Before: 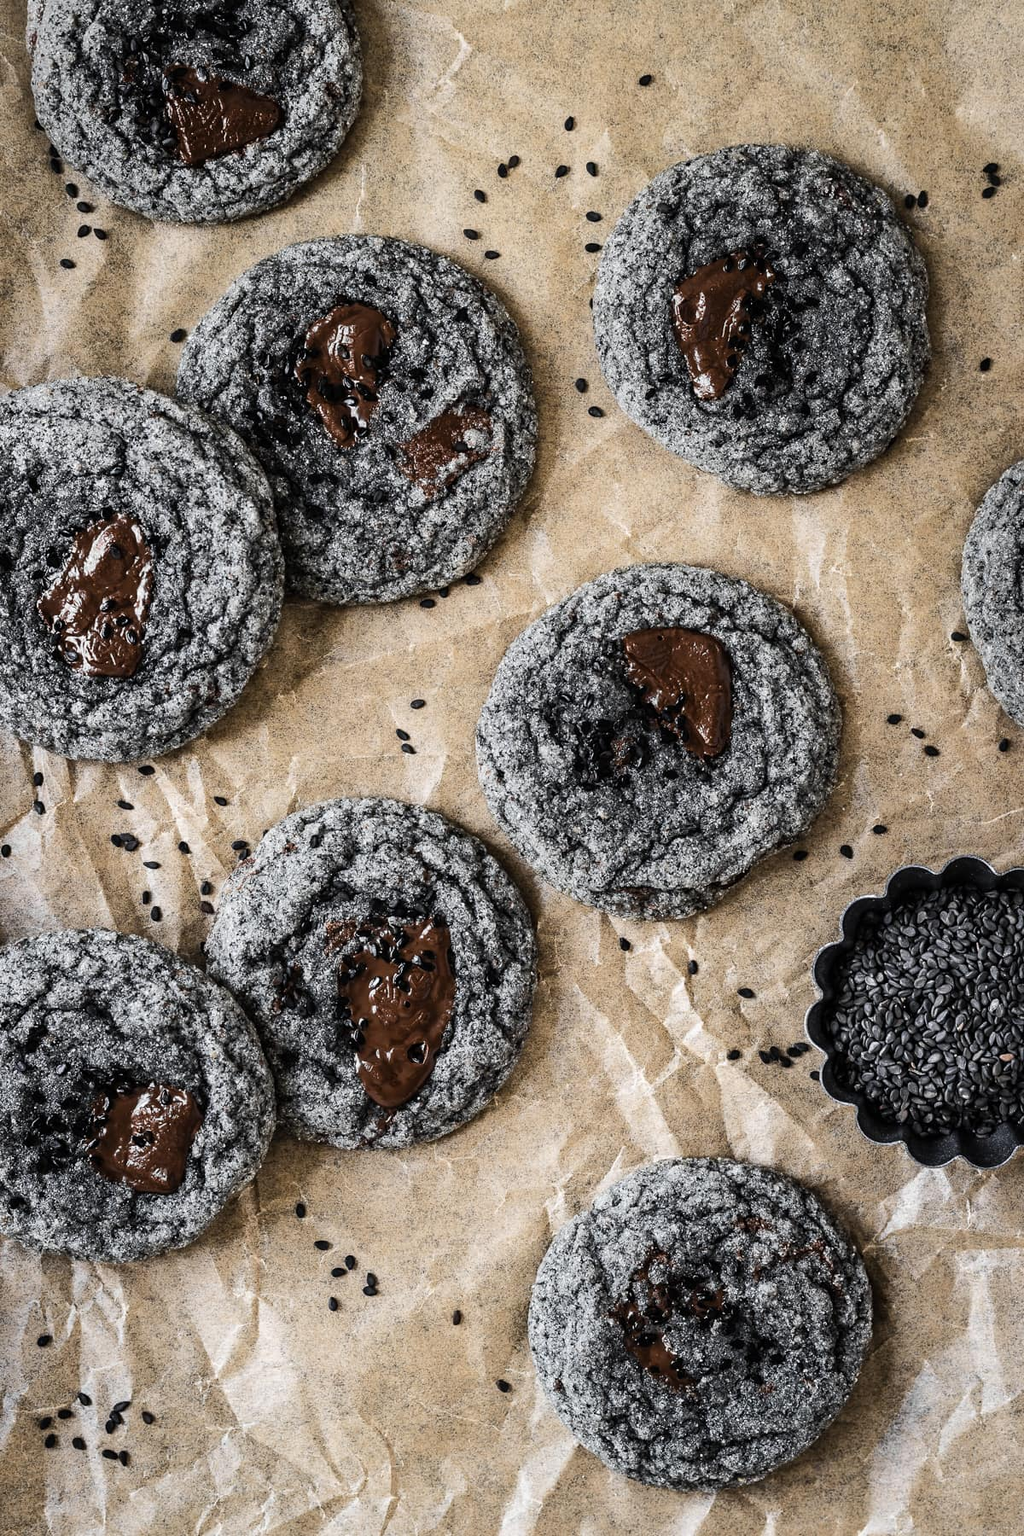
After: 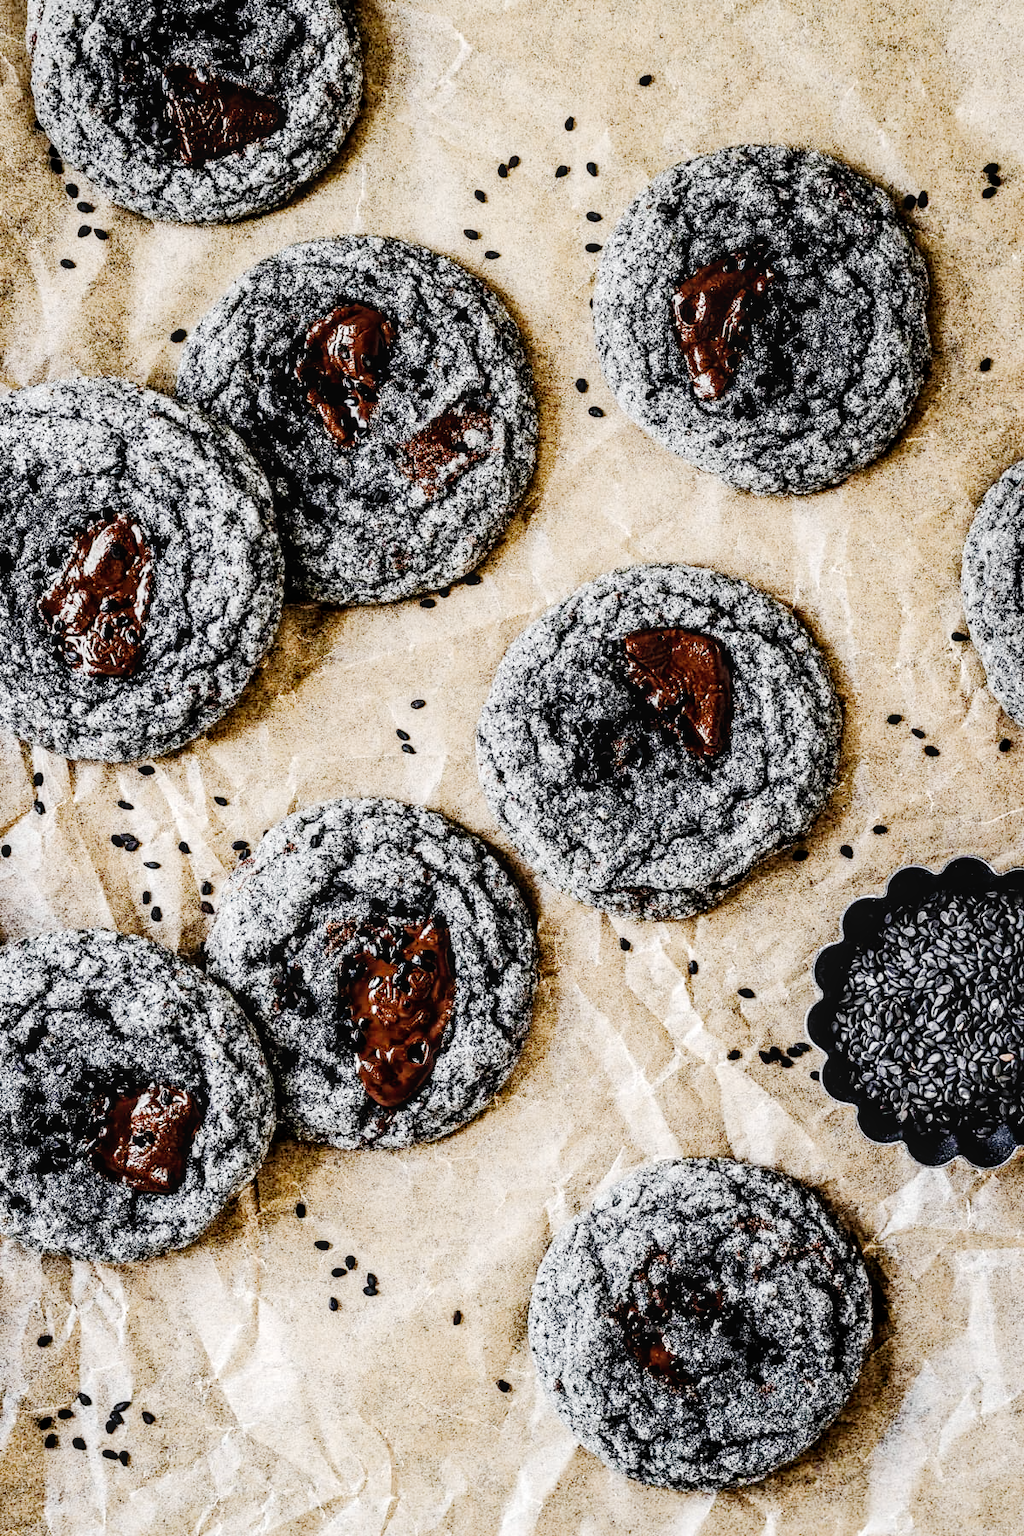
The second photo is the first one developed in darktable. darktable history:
local contrast: on, module defaults
tone curve: curves: ch0 [(0, 0) (0.004, 0) (0.133, 0.071) (0.341, 0.453) (0.839, 0.922) (1, 1)], preserve colors none
exposure: black level correction 0.008, exposure 0.094 EV, compensate exposure bias true, compensate highlight preservation false
